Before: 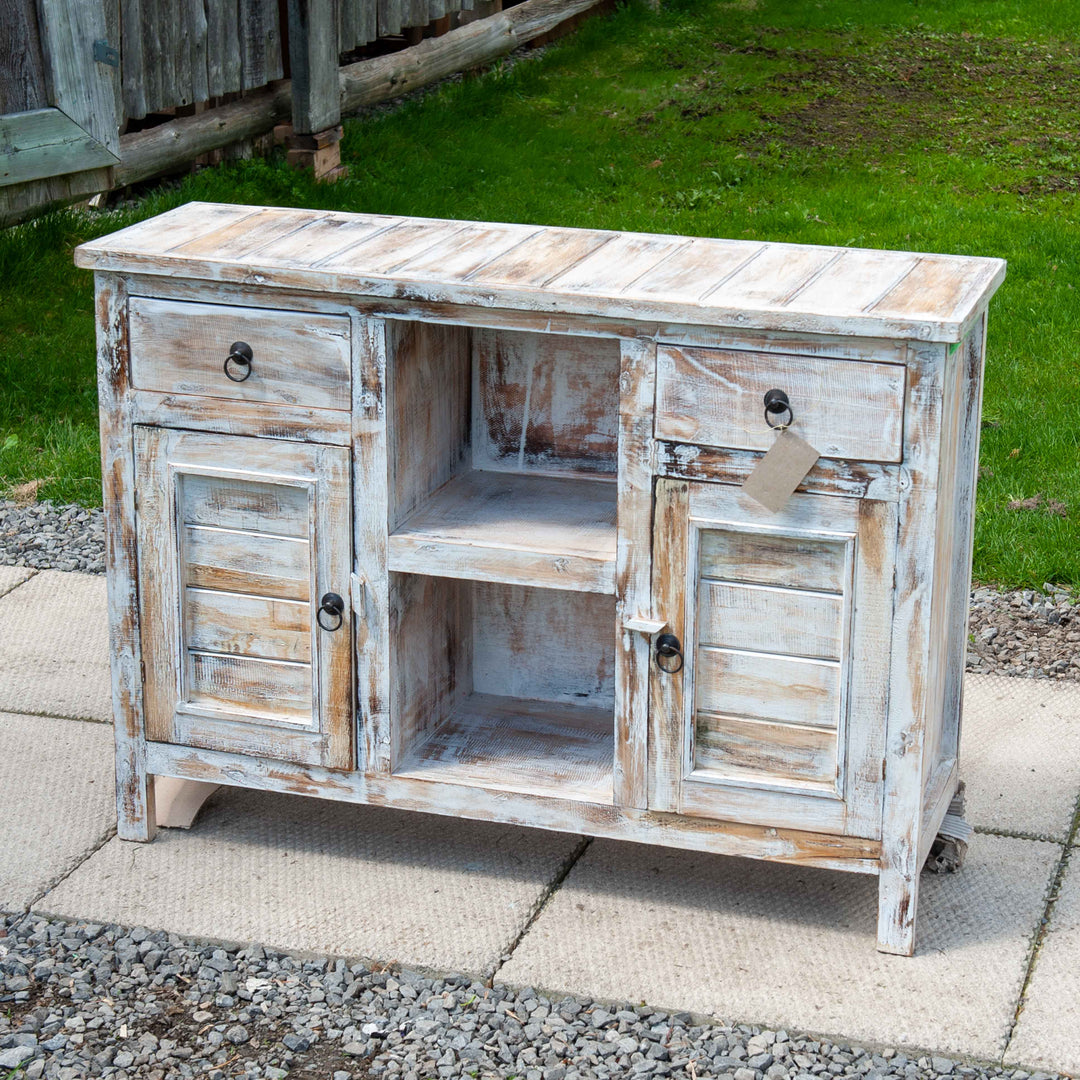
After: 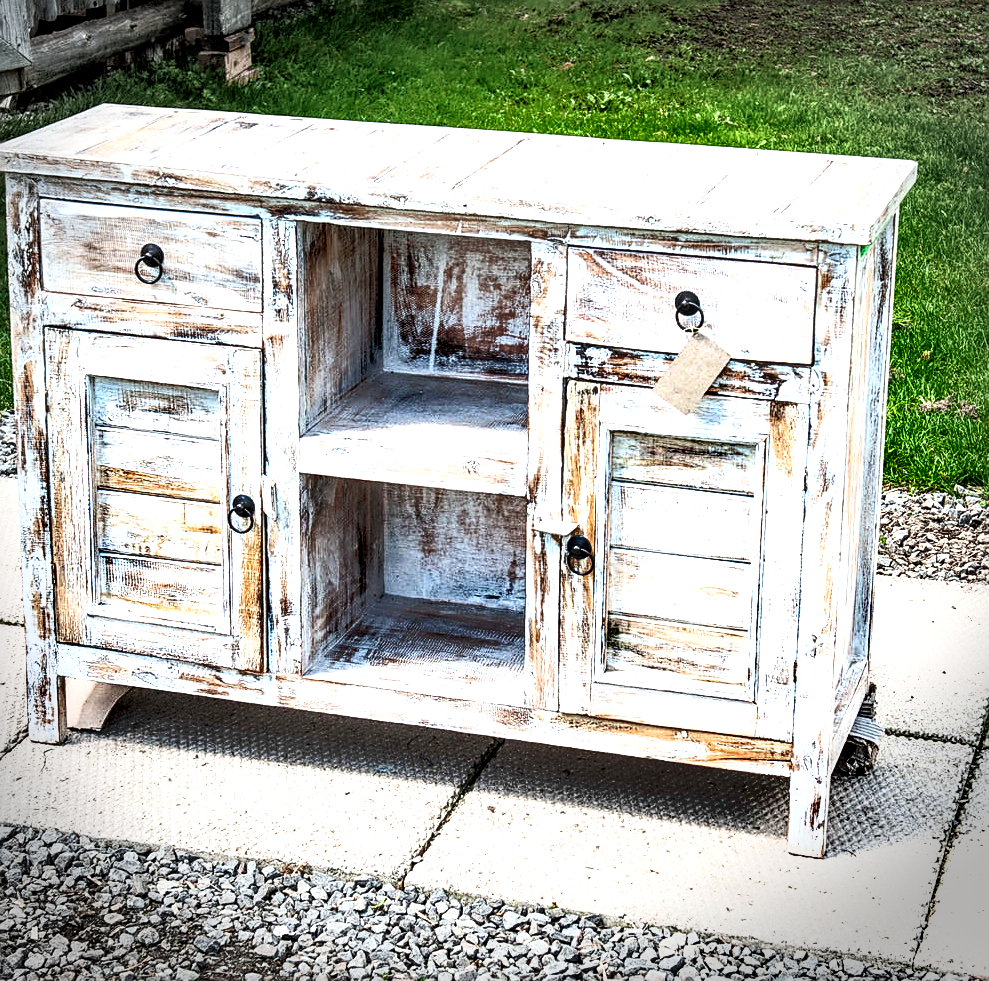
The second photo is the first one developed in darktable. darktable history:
crop and rotate: left 8.391%, top 9.137%
exposure: black level correction 0, exposure 0.695 EV, compensate highlight preservation false
vignetting: brightness -0.575, width/height ratio 1.093, dithering 8-bit output
shadows and highlights: low approximation 0.01, soften with gaussian
sharpen: on, module defaults
tone curve: curves: ch0 [(0, 0) (0.003, 0.005) (0.011, 0.008) (0.025, 0.014) (0.044, 0.021) (0.069, 0.027) (0.1, 0.041) (0.136, 0.083) (0.177, 0.138) (0.224, 0.197) (0.277, 0.259) (0.335, 0.331) (0.399, 0.399) (0.468, 0.476) (0.543, 0.547) (0.623, 0.635) (0.709, 0.753) (0.801, 0.847) (0.898, 0.94) (1, 1)], color space Lab, independent channels, preserve colors none
tone equalizer: -8 EV -0.425 EV, -7 EV -0.406 EV, -6 EV -0.342 EV, -5 EV -0.215 EV, -3 EV 0.224 EV, -2 EV 0.312 EV, -1 EV 0.412 EV, +0 EV 0.445 EV
local contrast: highlights 60%, shadows 63%, detail 160%
